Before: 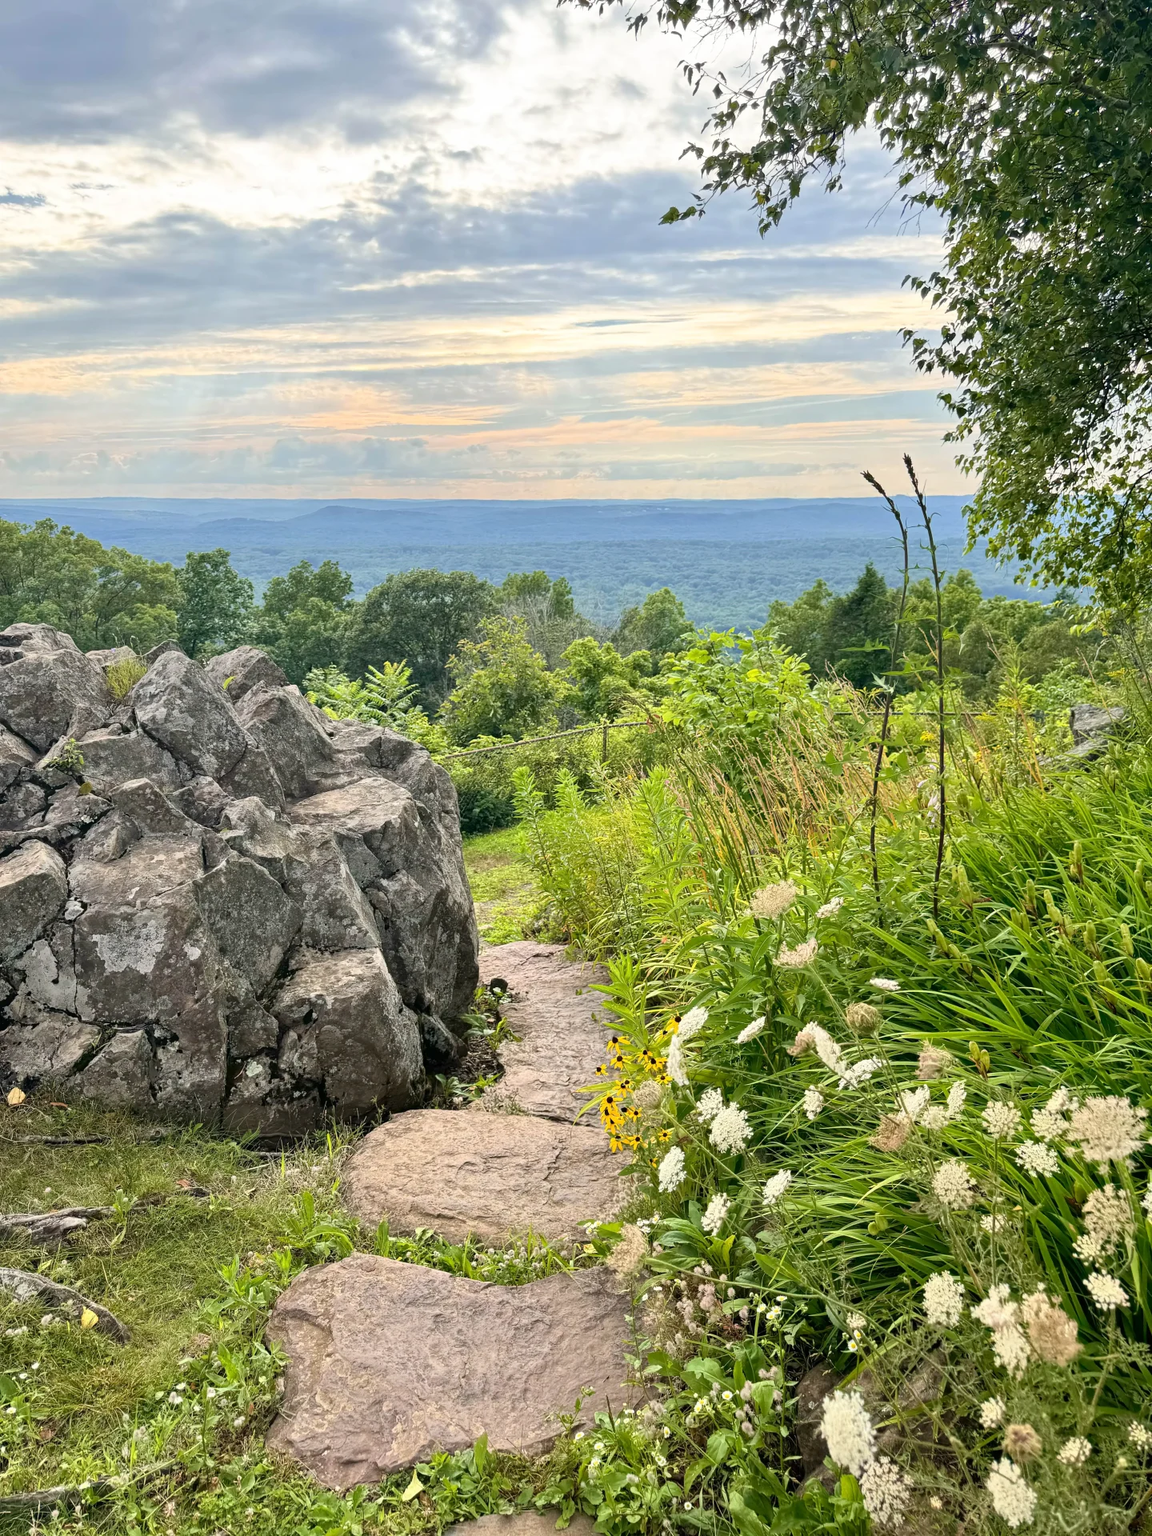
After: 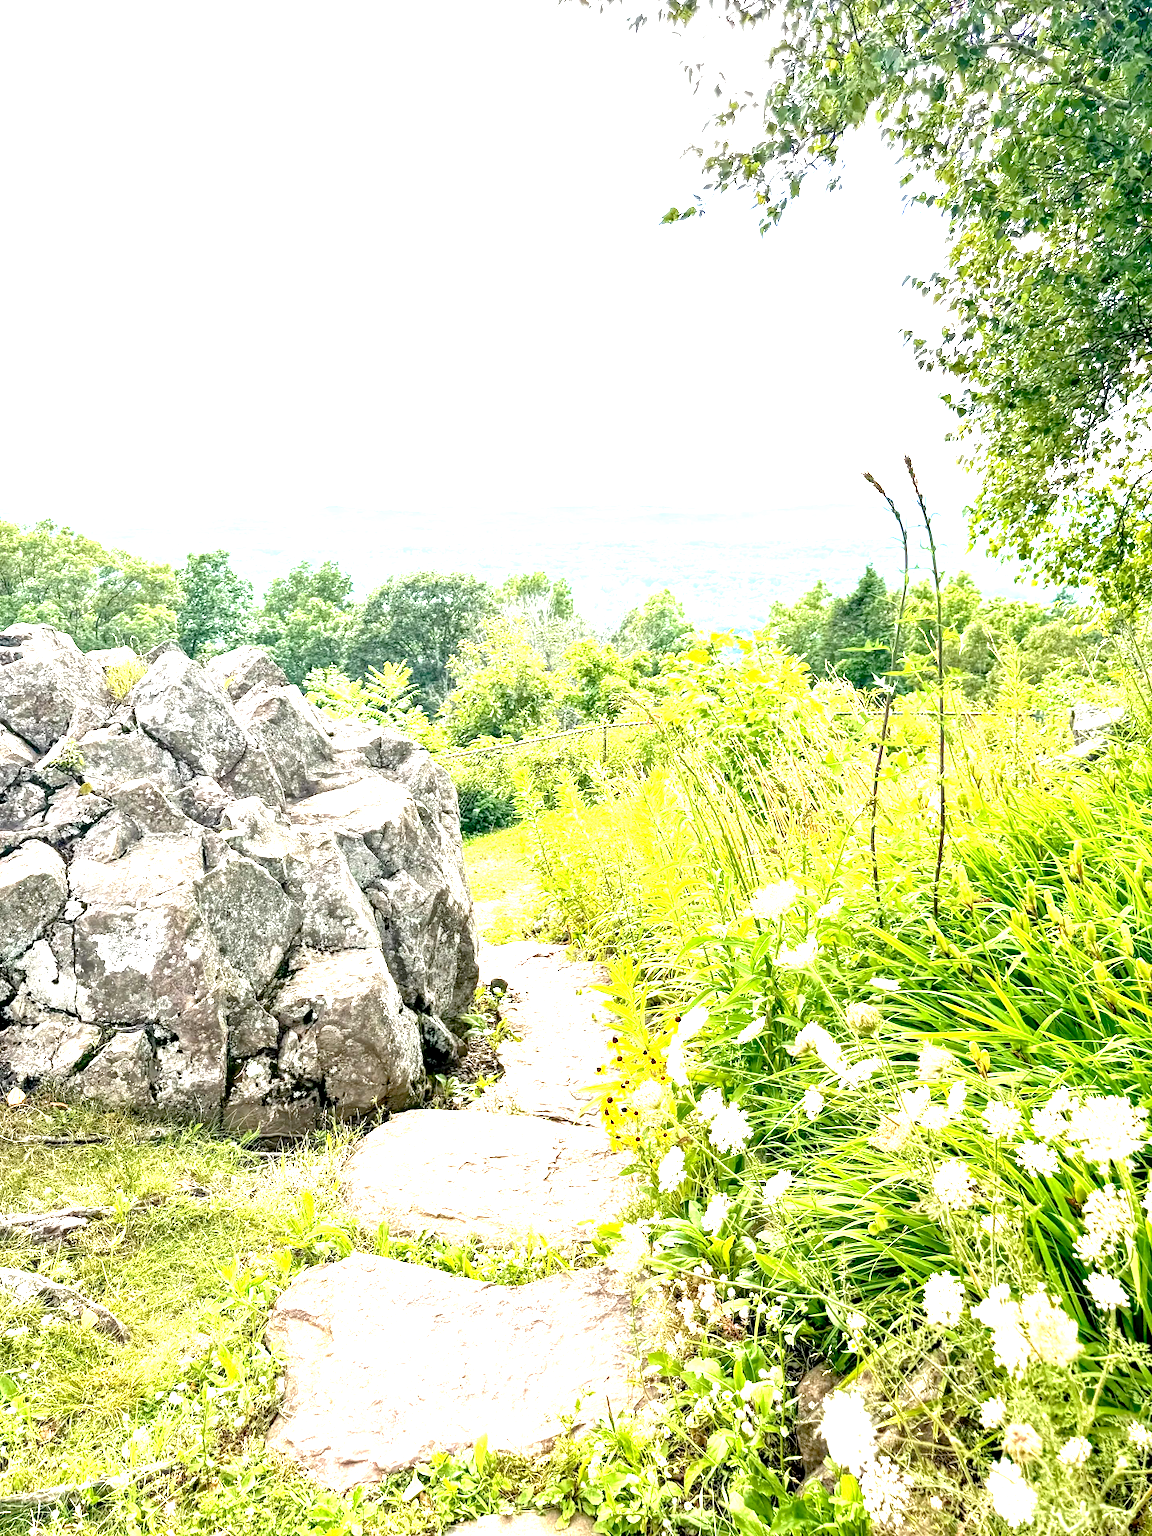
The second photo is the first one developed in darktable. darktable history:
exposure: black level correction 0.005, exposure 2.084 EV, compensate highlight preservation false
local contrast: detail 130%
